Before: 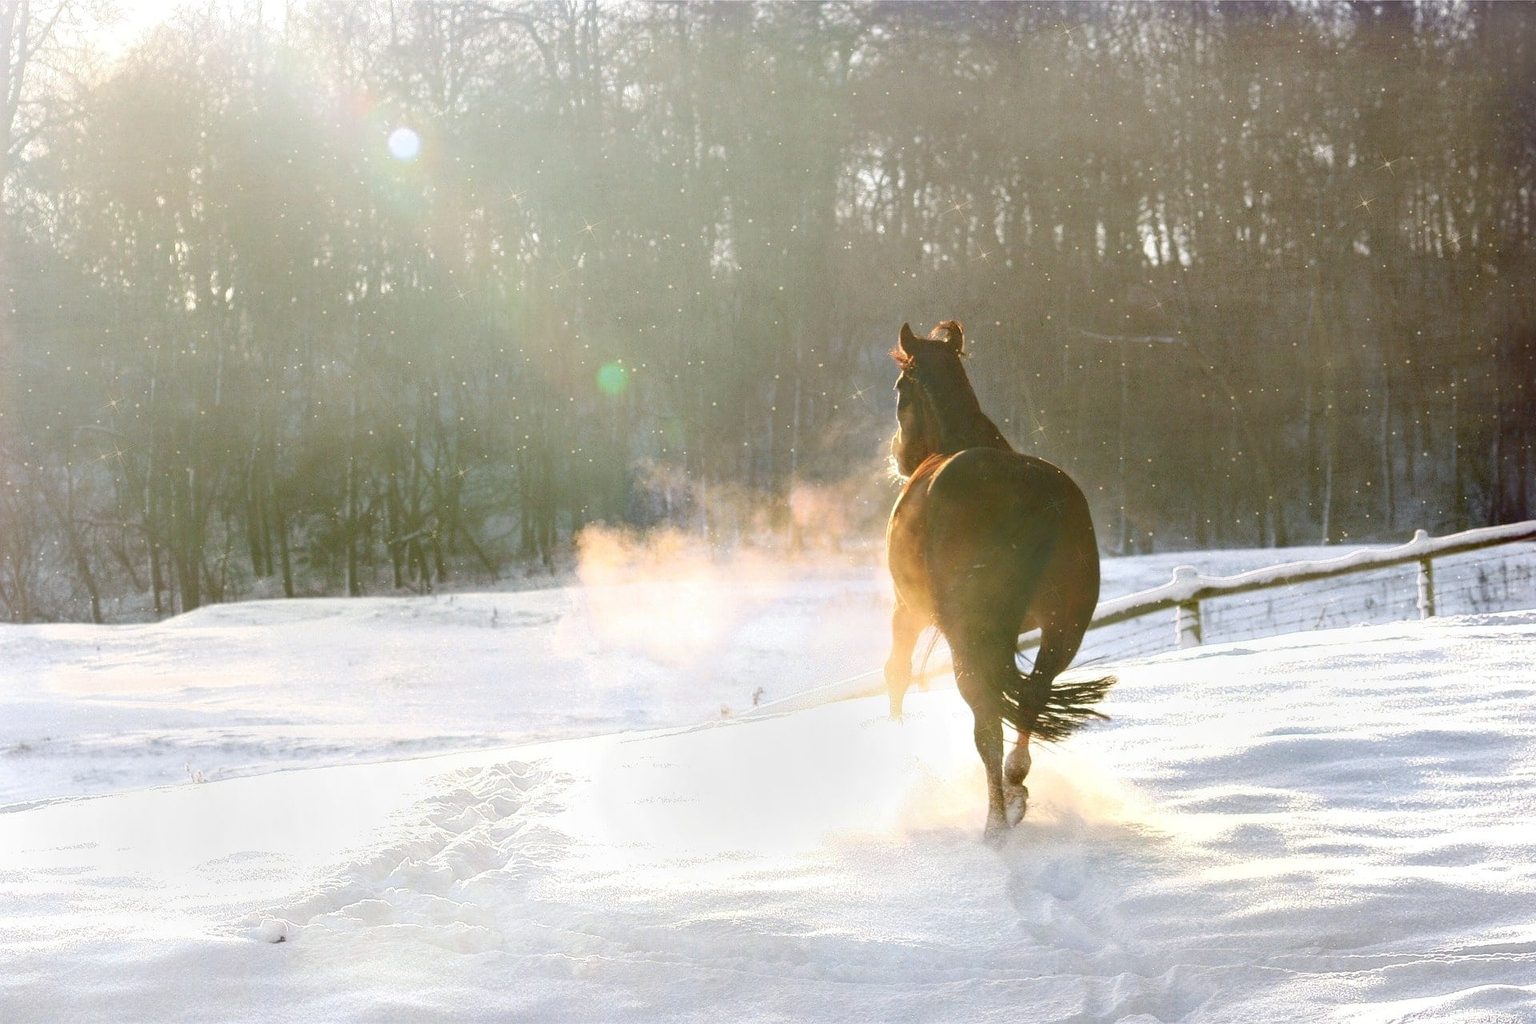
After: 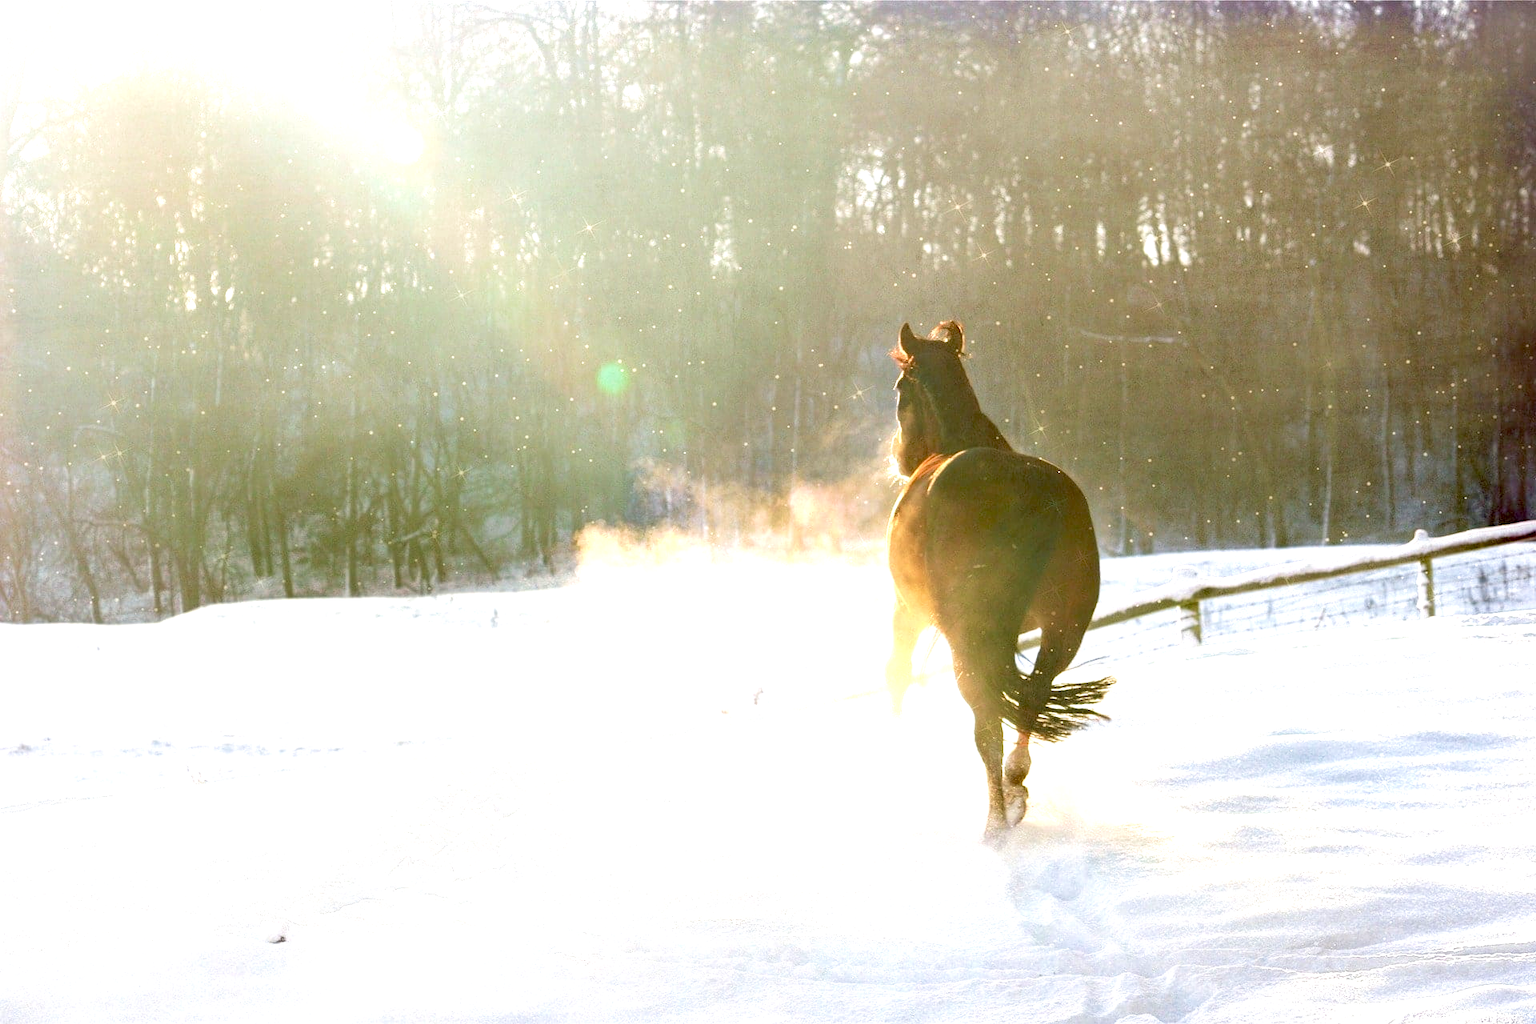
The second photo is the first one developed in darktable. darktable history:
exposure: black level correction 0.012, exposure 0.7 EV, compensate exposure bias true, compensate highlight preservation false
white balance: red 1, blue 1
velvia: on, module defaults
